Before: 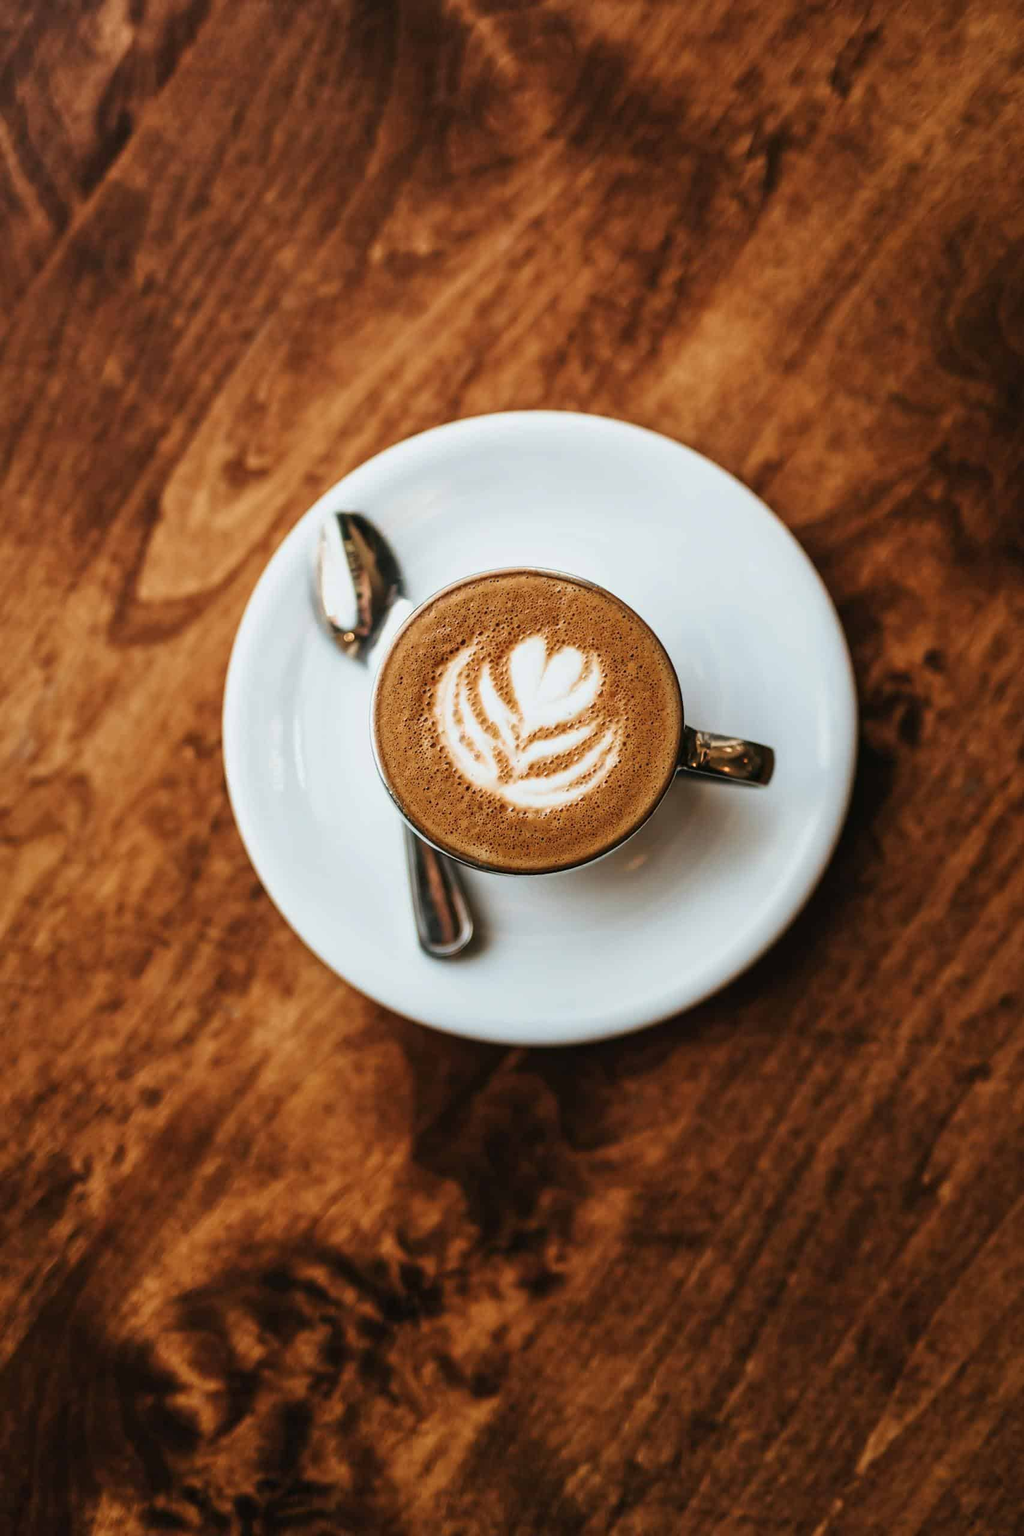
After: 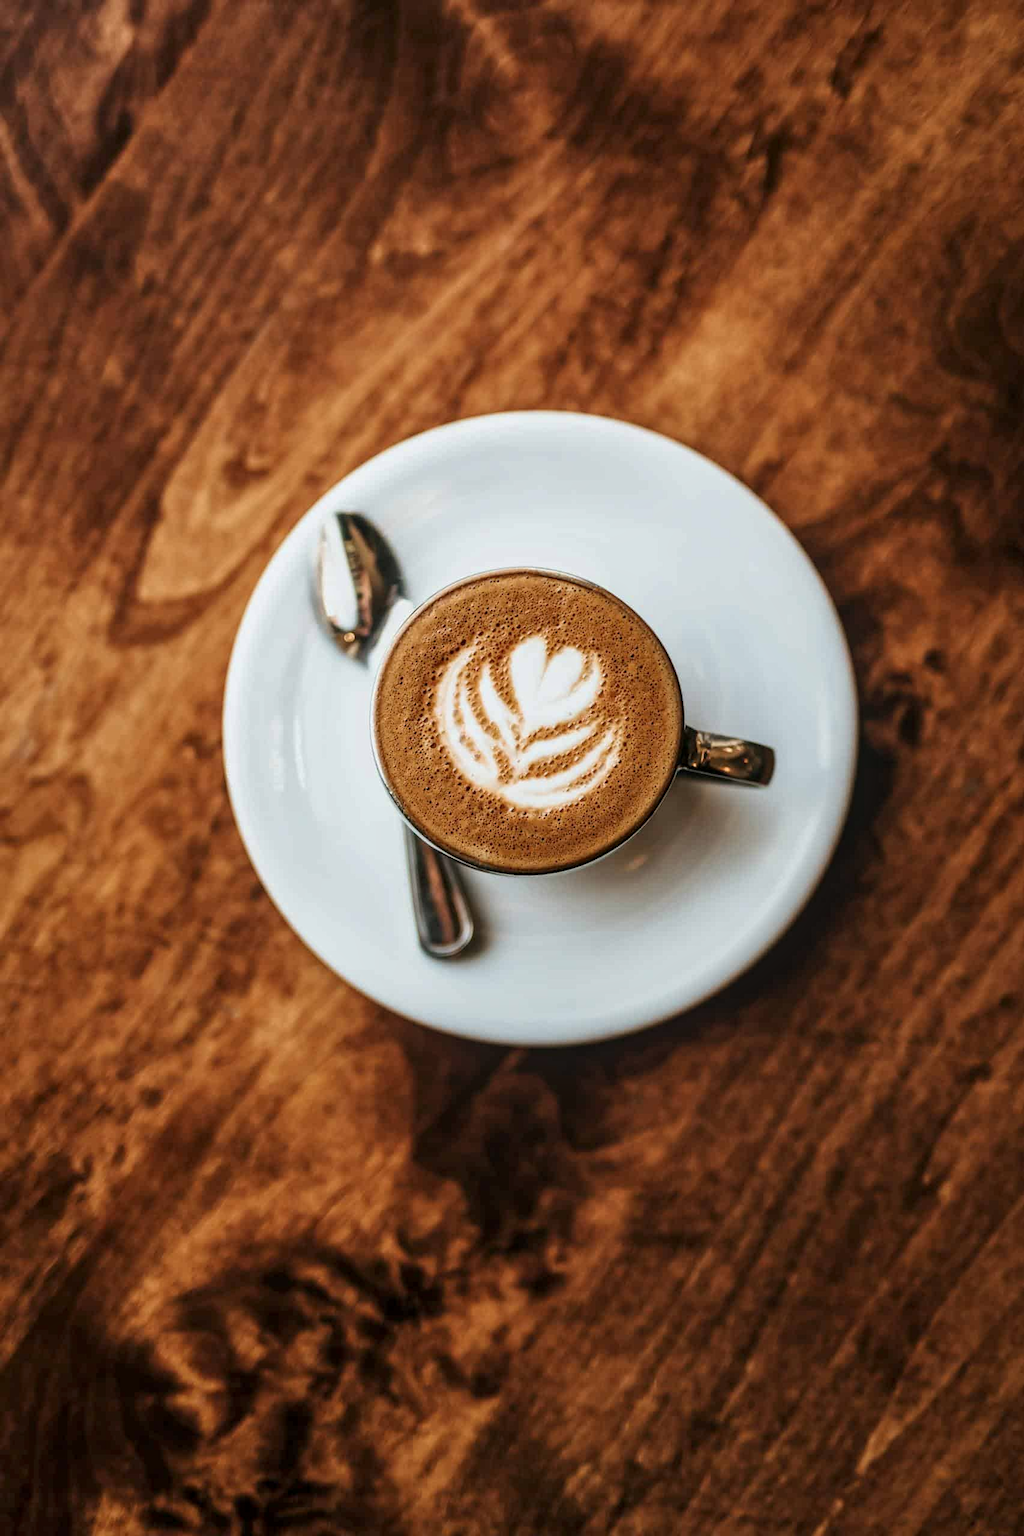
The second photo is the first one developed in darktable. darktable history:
local contrast: on, module defaults
exposure: exposure -0.068 EV, compensate highlight preservation false
